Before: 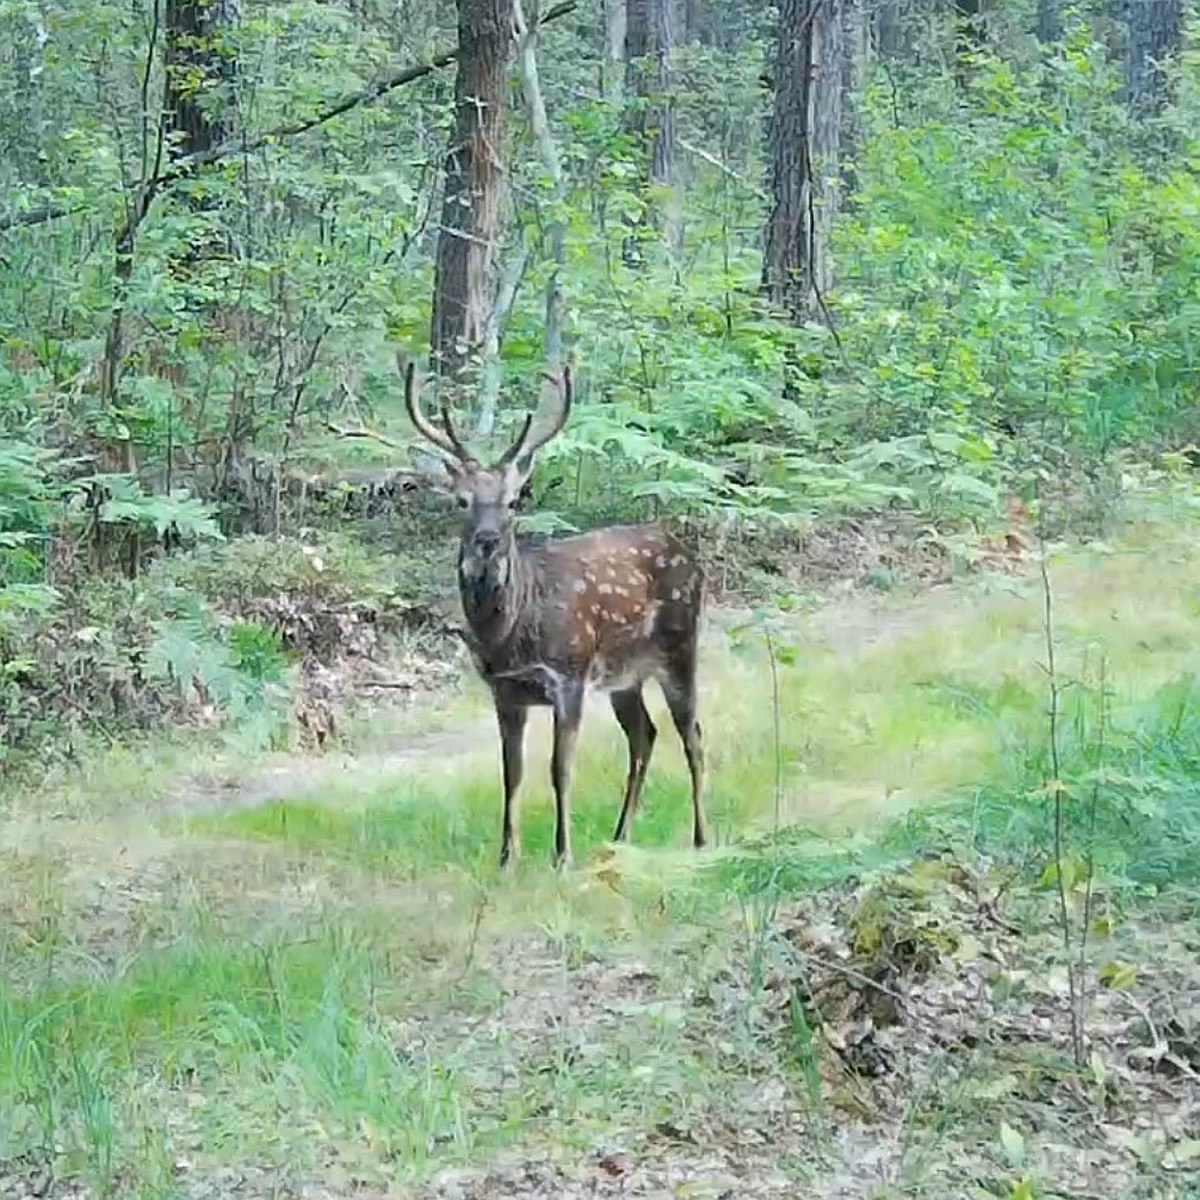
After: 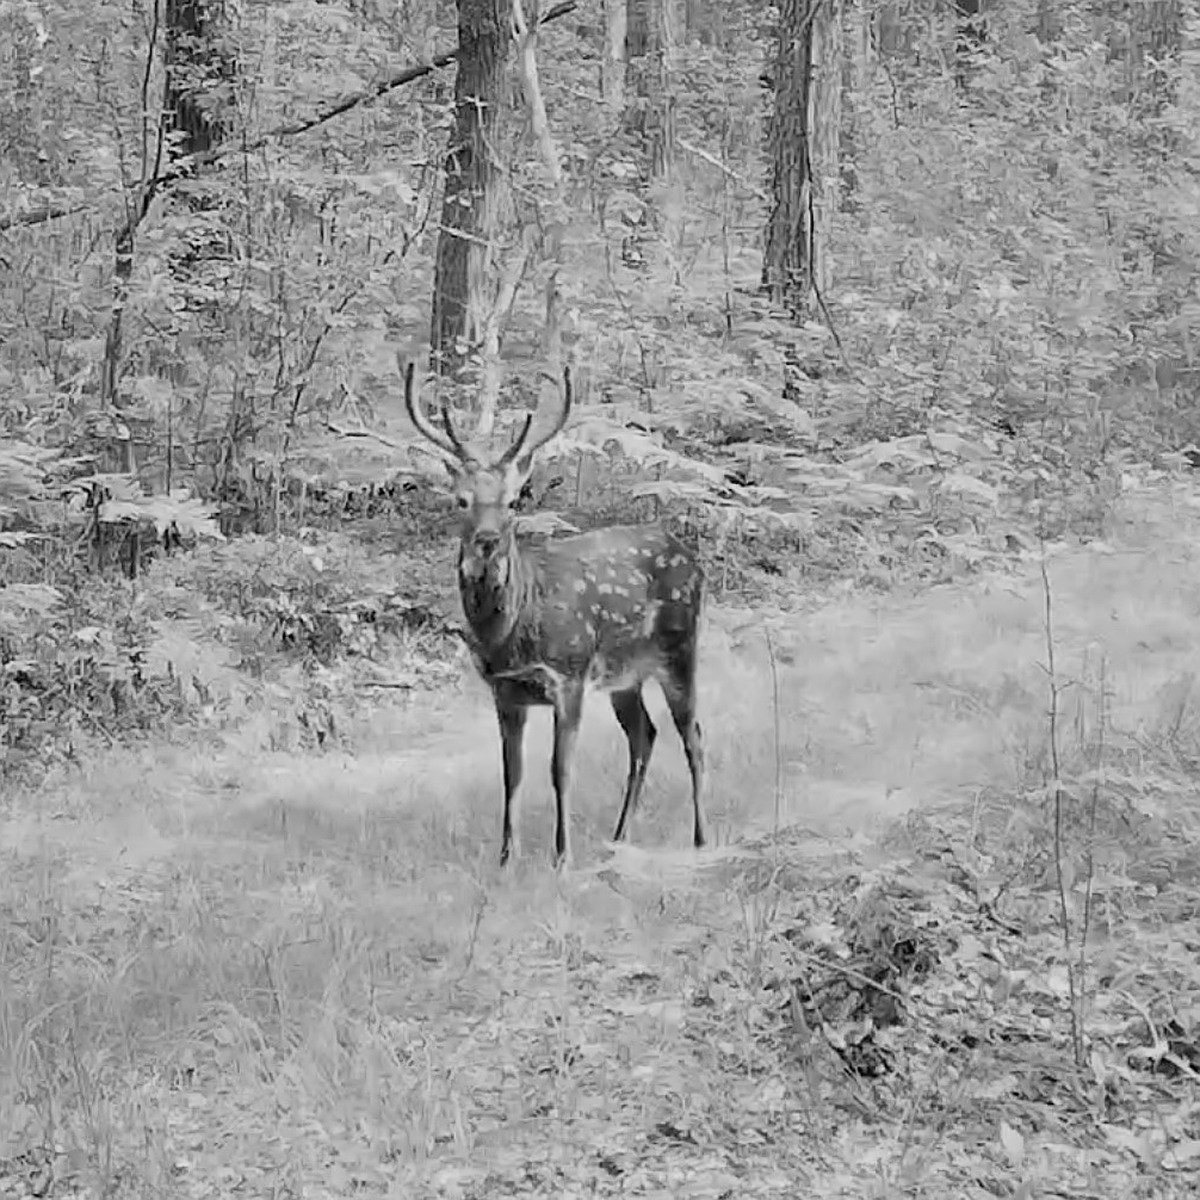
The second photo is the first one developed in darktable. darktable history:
color zones: curves: ch0 [(0, 0.613) (0.01, 0.613) (0.245, 0.448) (0.498, 0.529) (0.642, 0.665) (0.879, 0.777) (0.99, 0.613)]; ch1 [(0, 0) (0.143, 0) (0.286, 0) (0.429, 0) (0.571, 0) (0.714, 0) (0.857, 0)]
filmic rgb: black relative exposure -8.13 EV, white relative exposure 3.77 EV, threshold 5.94 EV, hardness 4.45, color science v6 (2022), iterations of high-quality reconstruction 0, enable highlight reconstruction true
